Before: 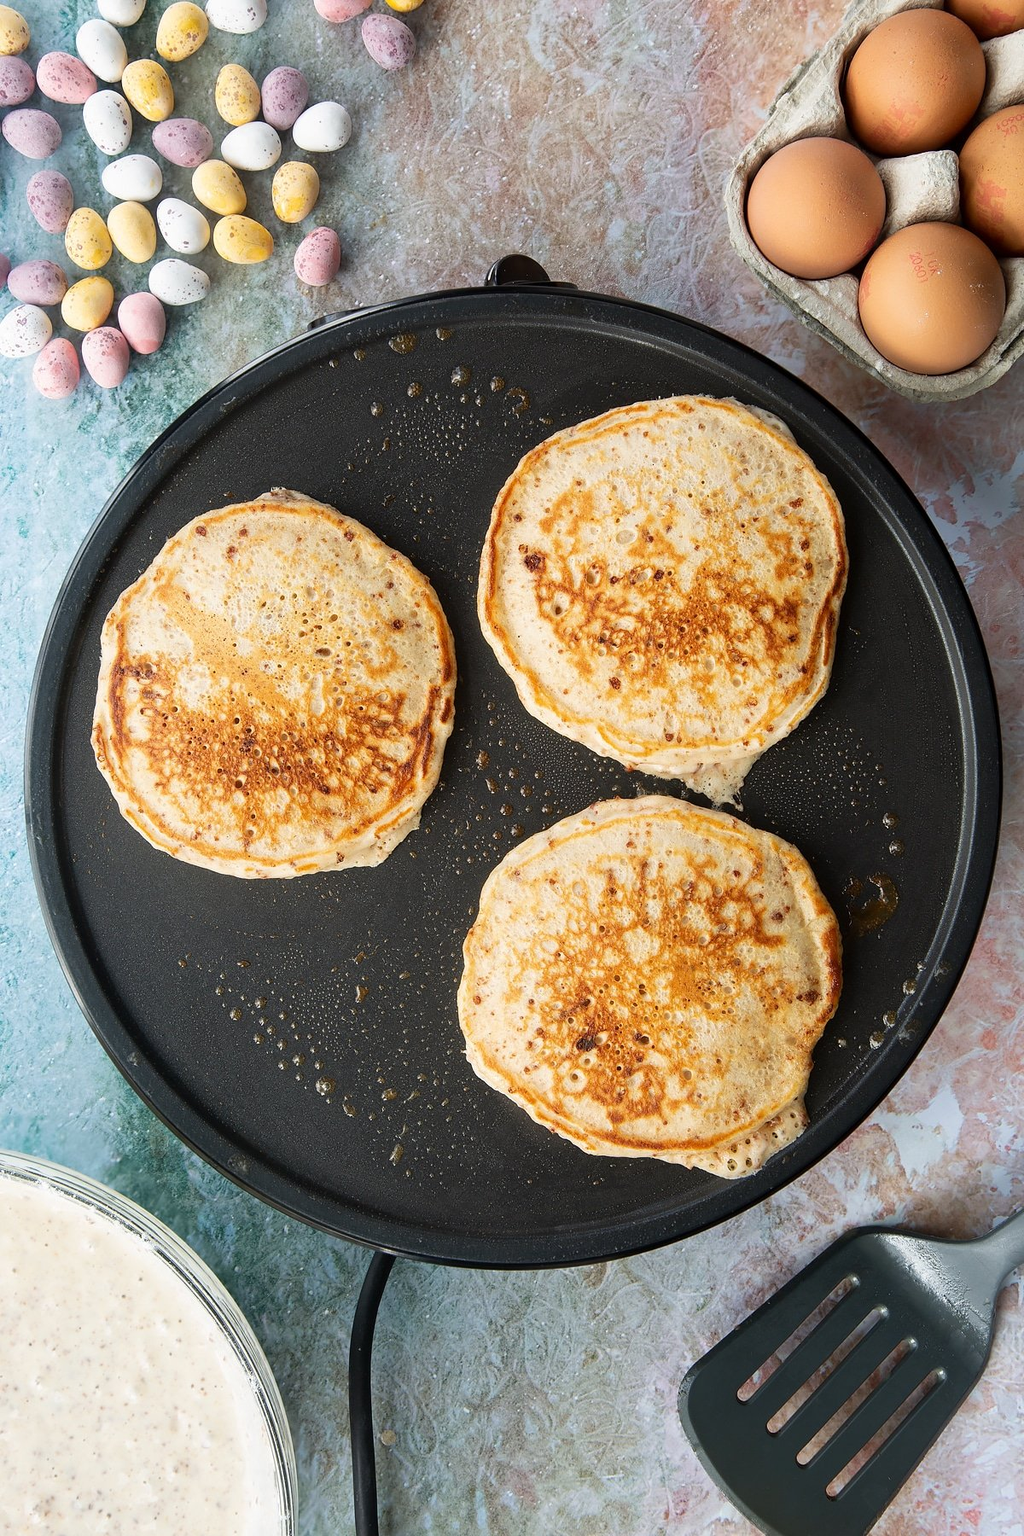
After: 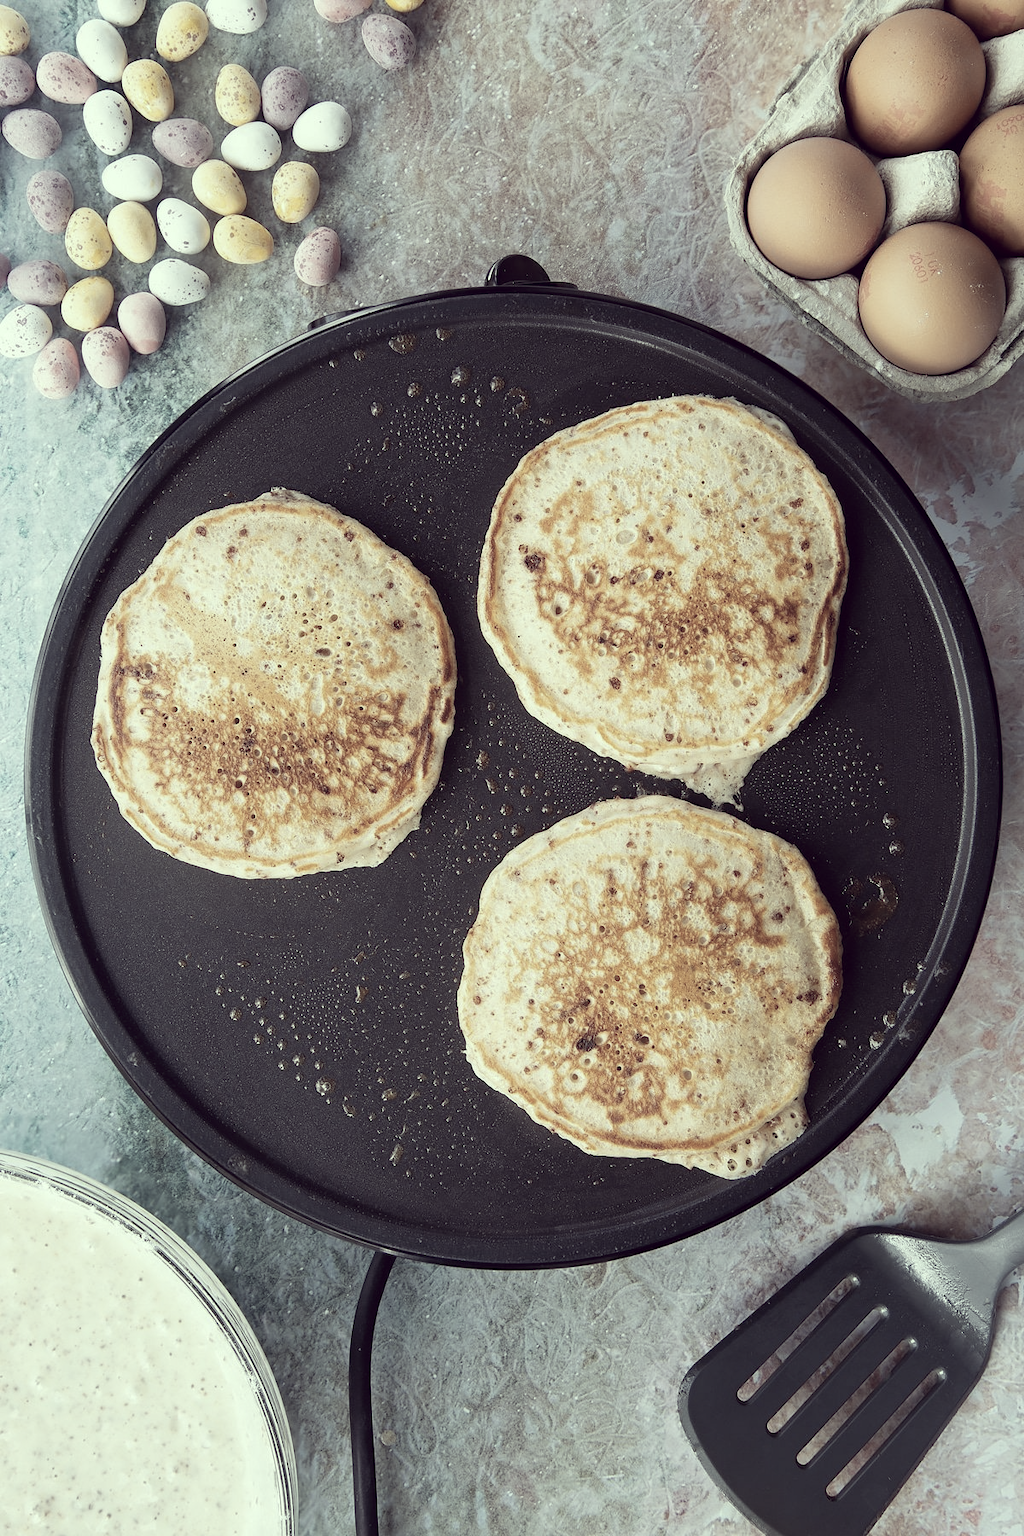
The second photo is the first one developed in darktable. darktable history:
color correction: highlights a* -20.63, highlights b* 20.69, shadows a* 19.64, shadows b* -20.27, saturation 0.41
